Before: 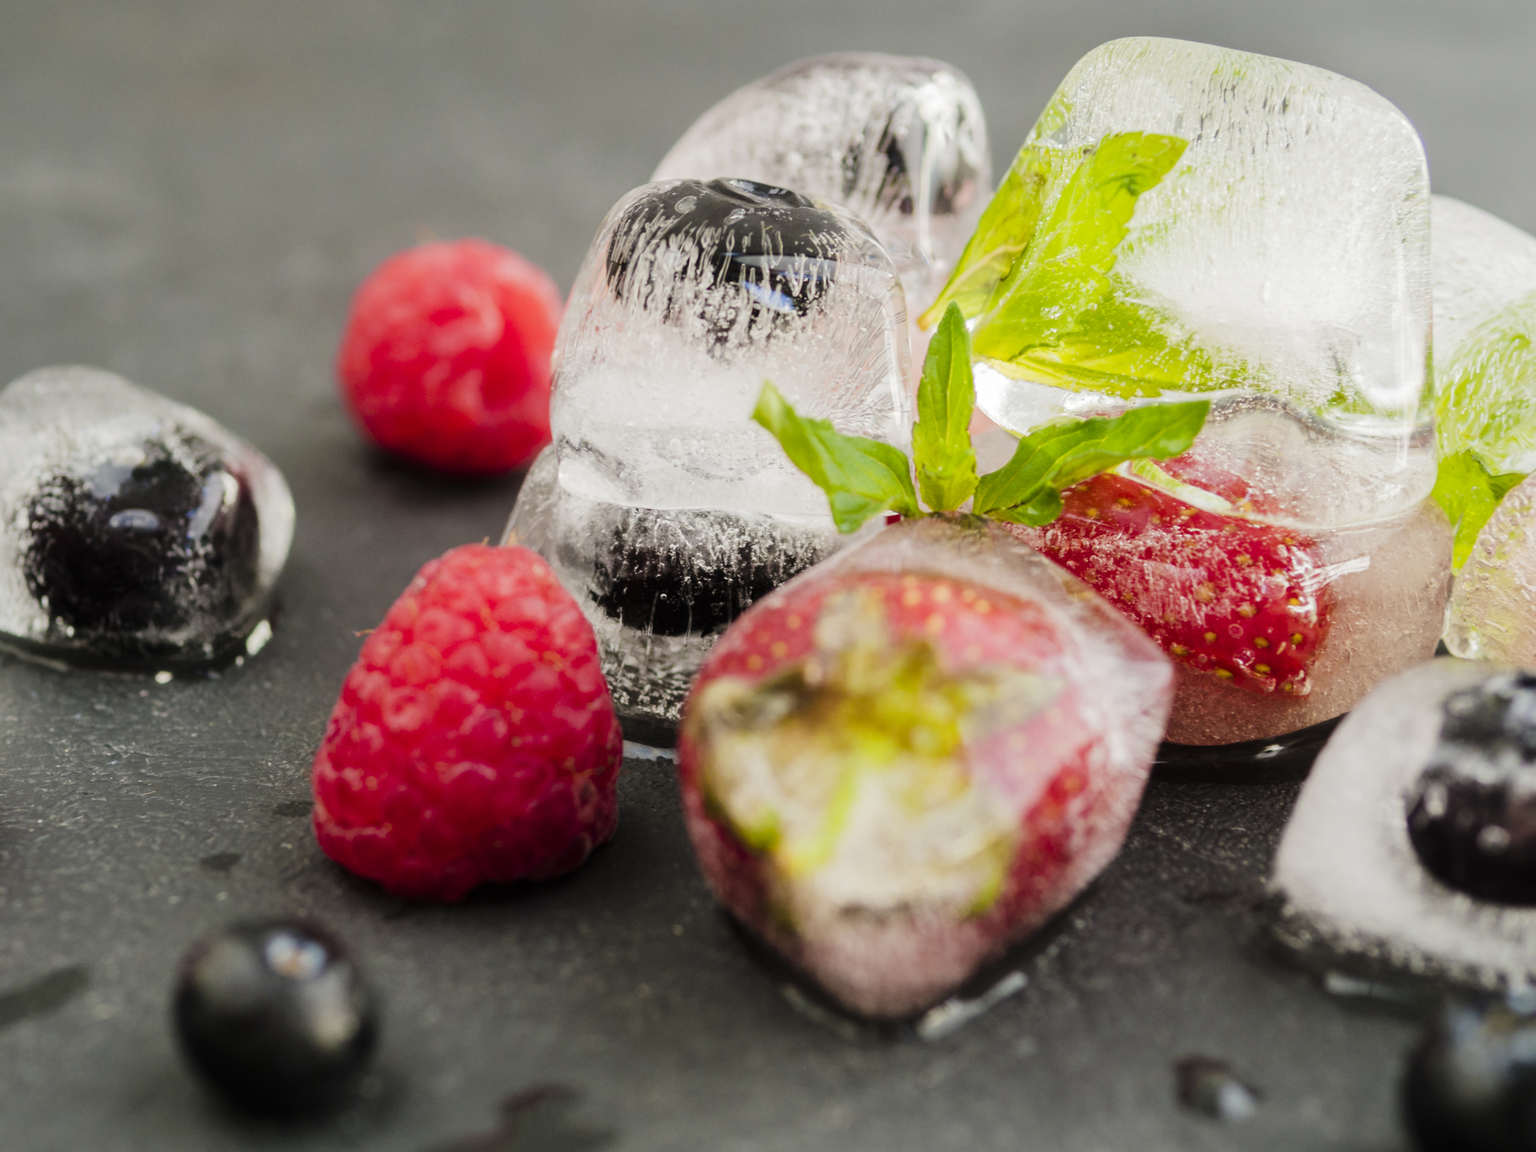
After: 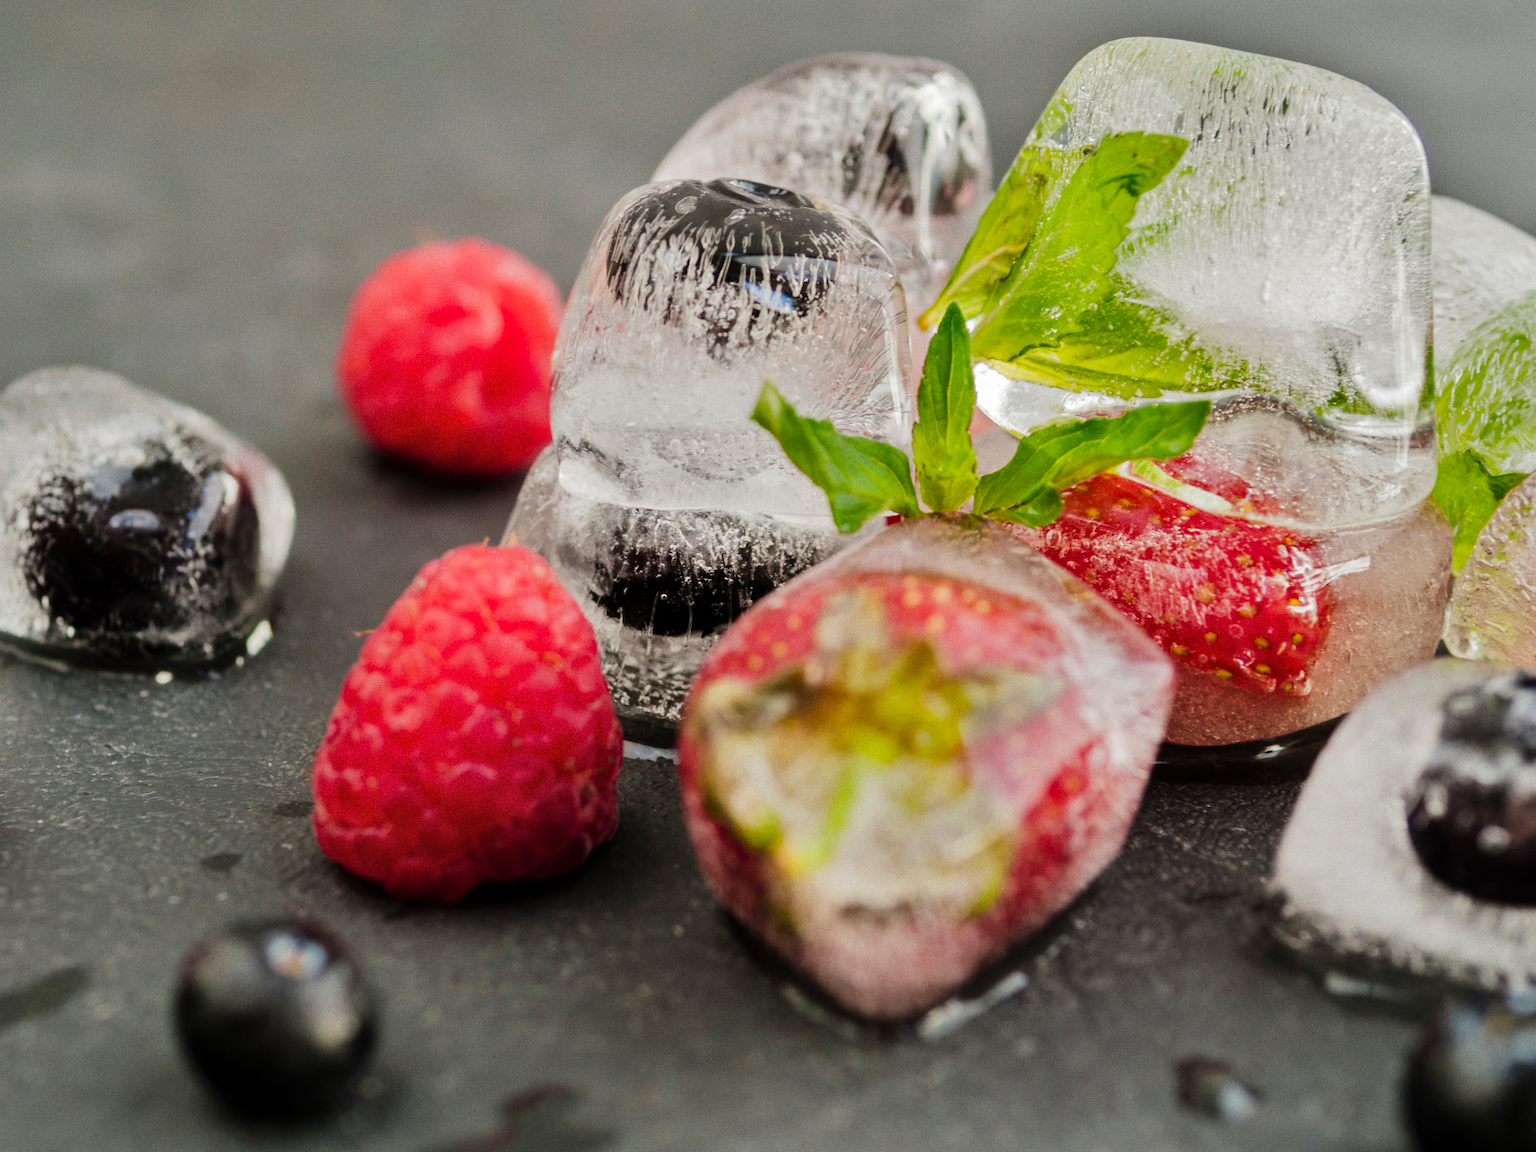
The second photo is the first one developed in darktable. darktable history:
grain: coarseness 0.47 ISO
shadows and highlights: shadows 30.63, highlights -63.22, shadows color adjustment 98%, highlights color adjustment 58.61%, soften with gaussian
